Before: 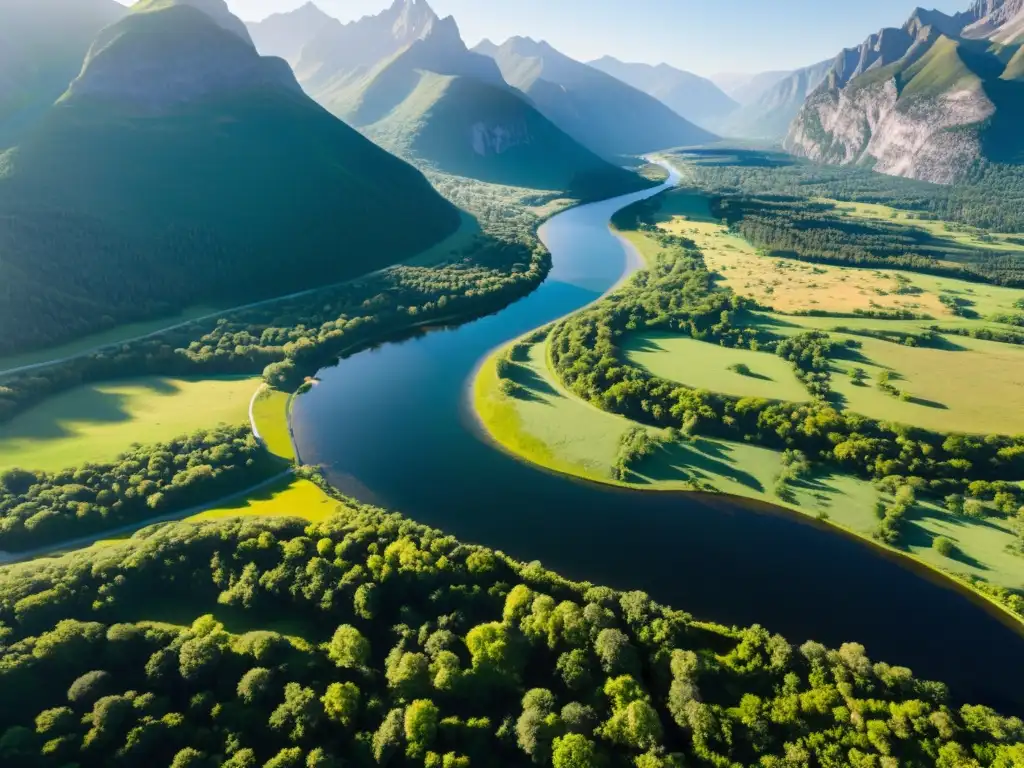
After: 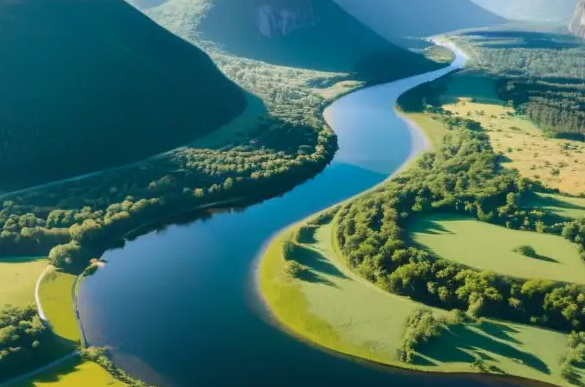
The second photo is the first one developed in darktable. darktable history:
color zones: curves: ch0 [(0, 0.5) (0.143, 0.5) (0.286, 0.456) (0.429, 0.5) (0.571, 0.5) (0.714, 0.5) (0.857, 0.5) (1, 0.5)]; ch1 [(0, 0.5) (0.143, 0.5) (0.286, 0.422) (0.429, 0.5) (0.571, 0.5) (0.714, 0.5) (0.857, 0.5) (1, 0.5)]
velvia: strength 10%
crop: left 20.932%, top 15.471%, right 21.848%, bottom 34.081%
